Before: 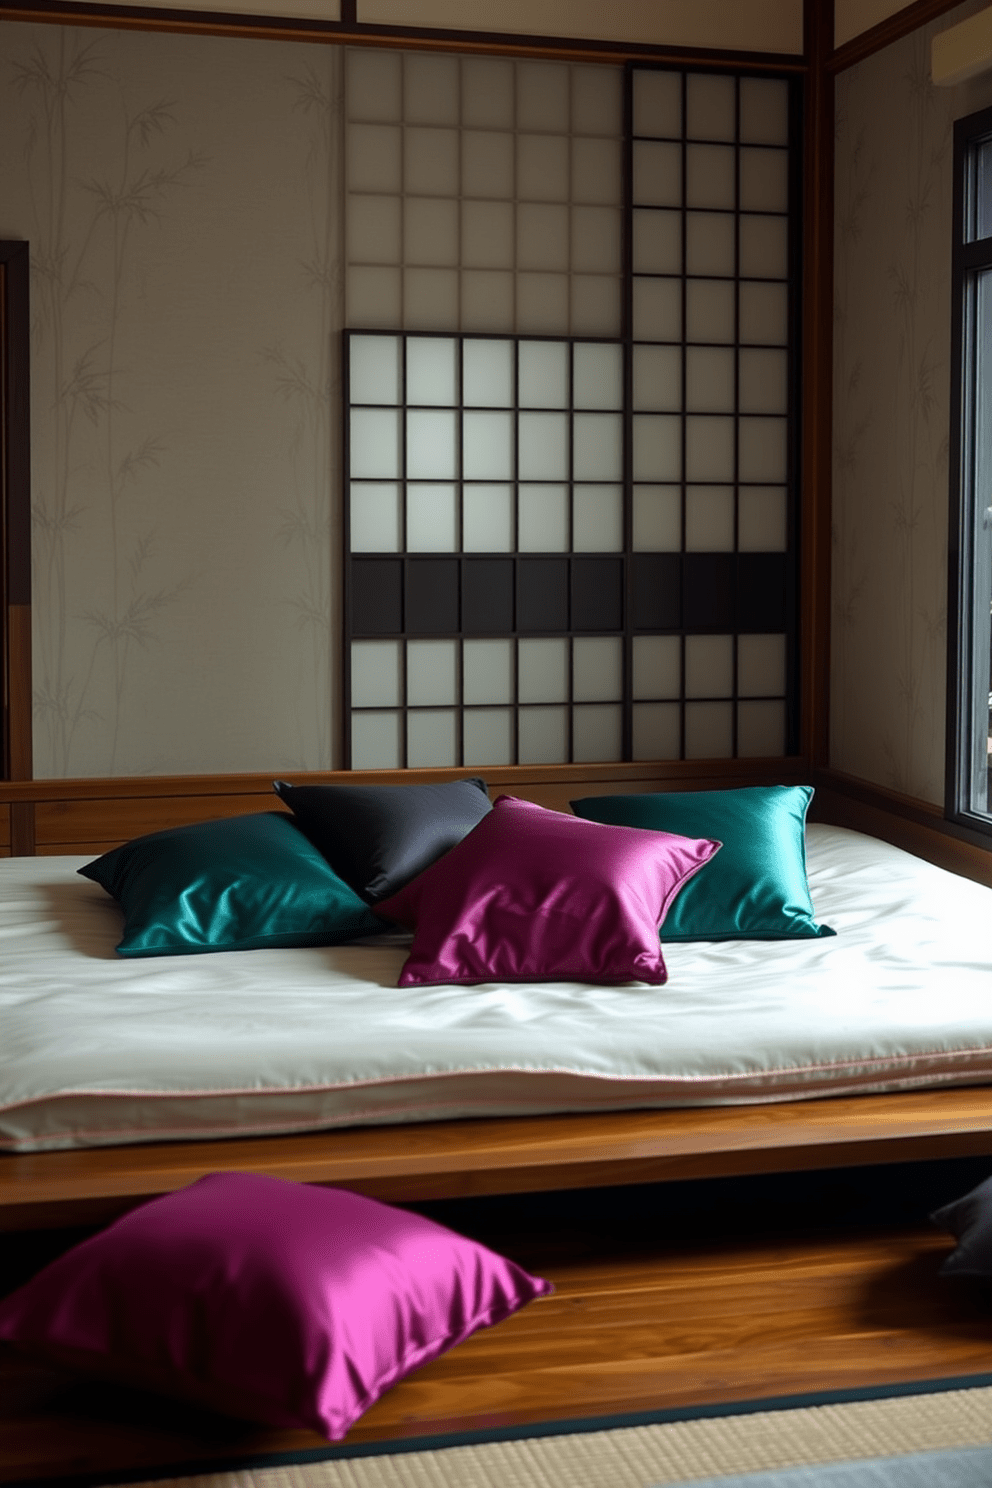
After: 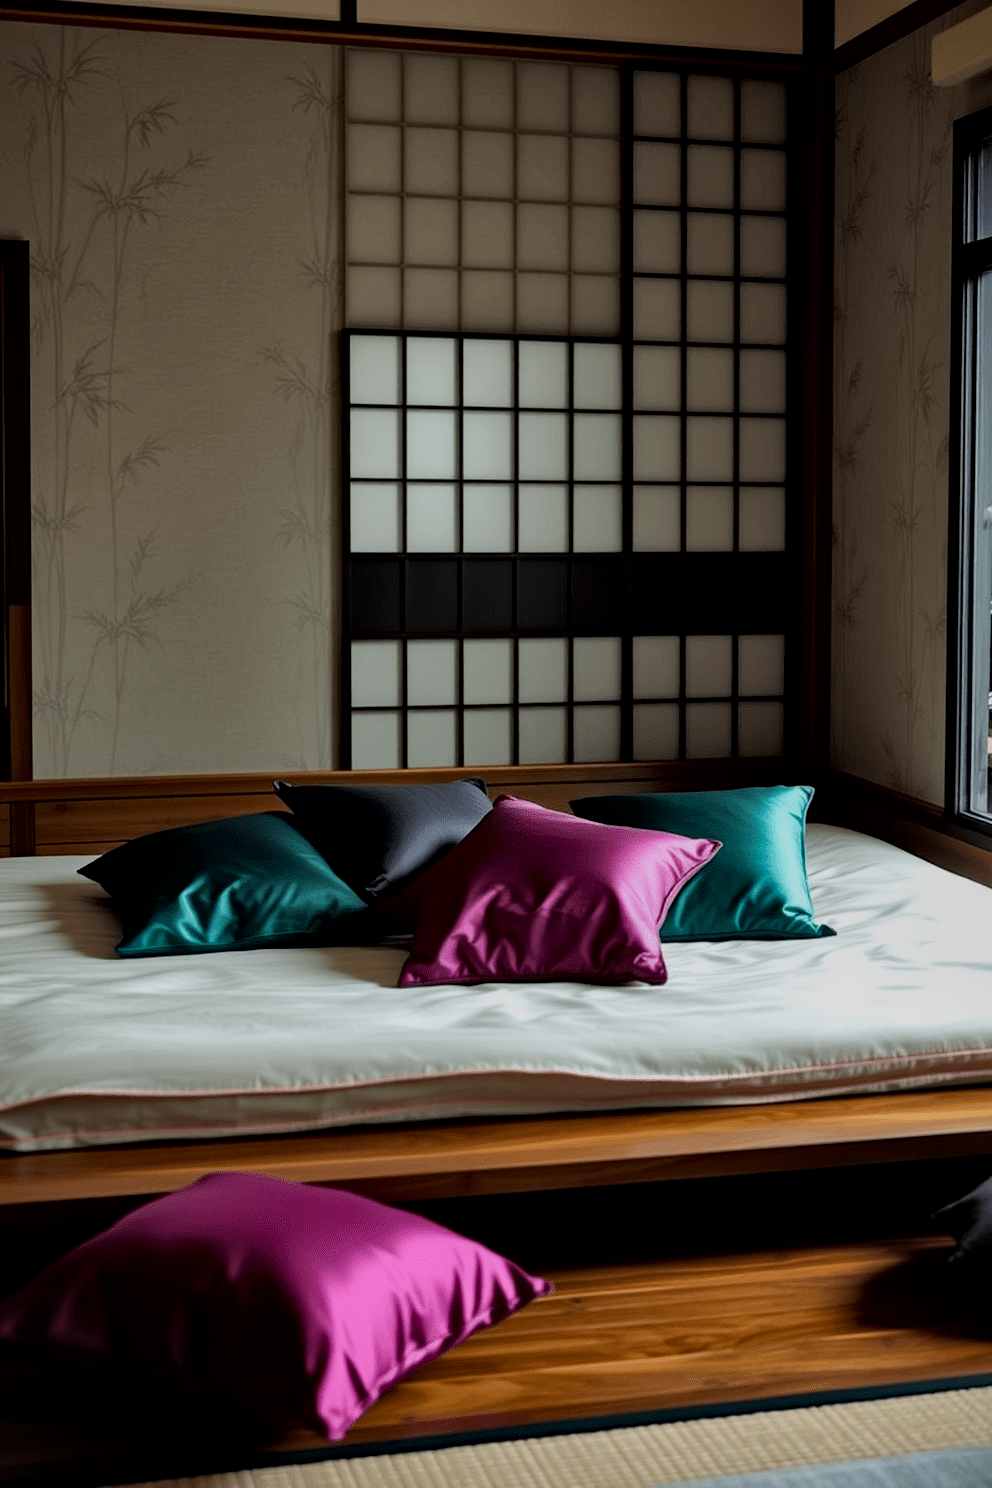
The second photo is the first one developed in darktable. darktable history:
haze removal: adaptive false
local contrast: mode bilateral grid, contrast 20, coarseness 50, detail 173%, midtone range 0.2
filmic rgb: black relative exposure -7.65 EV, white relative exposure 4.56 EV, hardness 3.61
